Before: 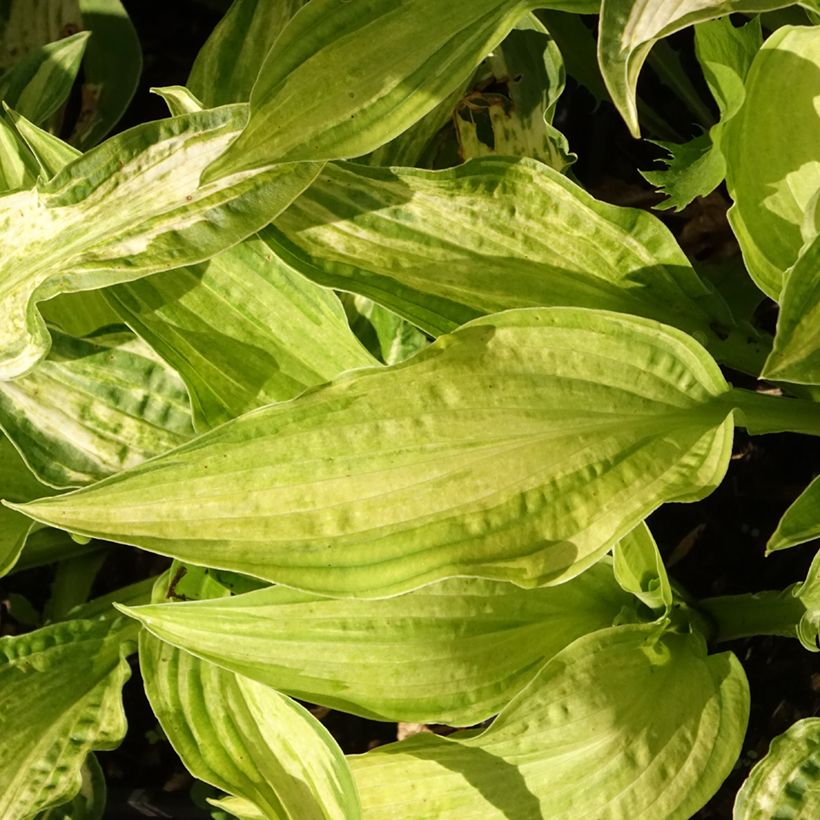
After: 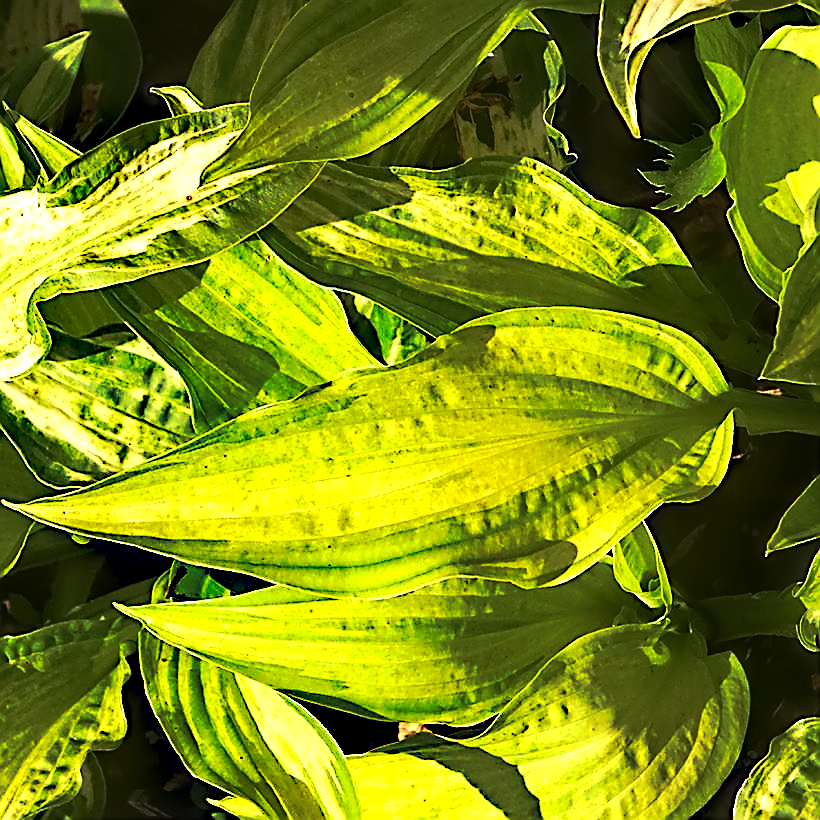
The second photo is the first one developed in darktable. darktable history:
exposure: compensate highlight preservation false
base curve: curves: ch0 [(0, 0) (0.564, 0.291) (0.802, 0.731) (1, 1)], fusion 1, preserve colors none
sharpen: radius 1.408, amount 1.249, threshold 0.665
local contrast: mode bilateral grid, contrast 20, coarseness 50, detail 119%, midtone range 0.2
